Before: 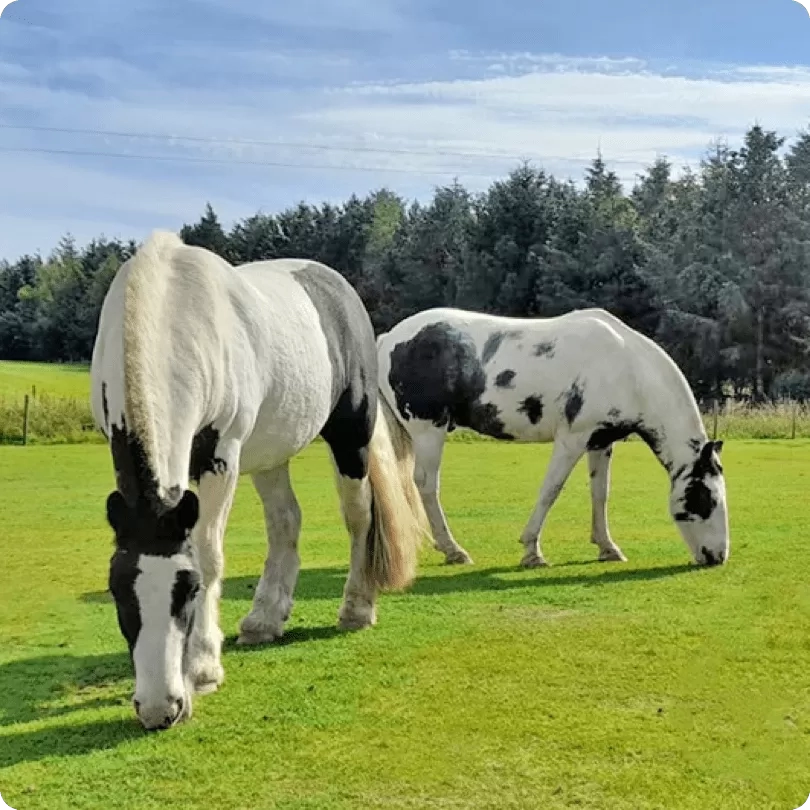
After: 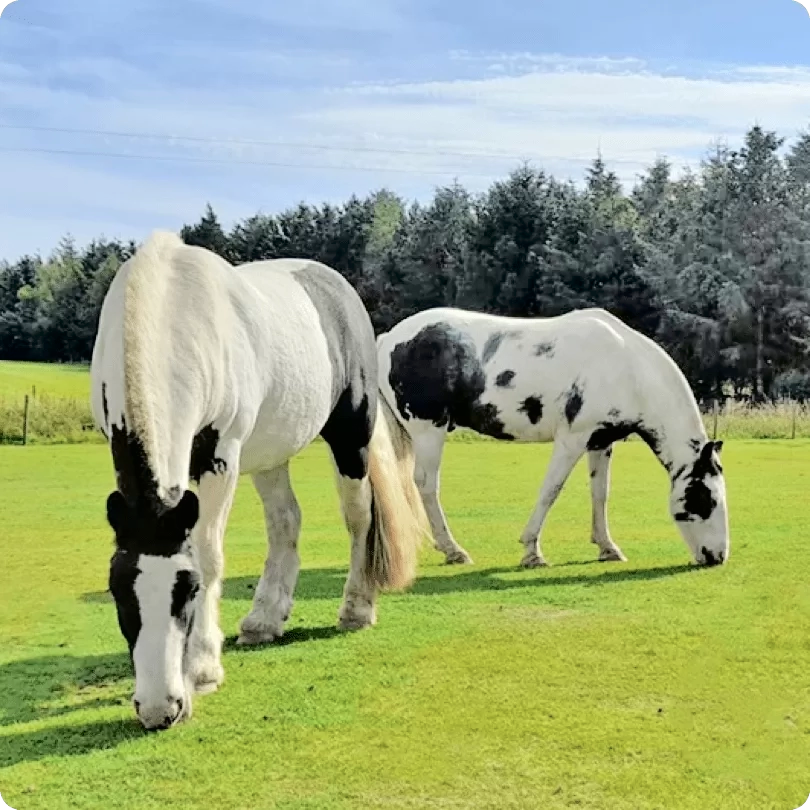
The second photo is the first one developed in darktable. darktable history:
tone curve: curves: ch0 [(0, 0) (0.003, 0.009) (0.011, 0.009) (0.025, 0.01) (0.044, 0.02) (0.069, 0.032) (0.1, 0.048) (0.136, 0.092) (0.177, 0.153) (0.224, 0.217) (0.277, 0.306) (0.335, 0.402) (0.399, 0.488) (0.468, 0.574) (0.543, 0.648) (0.623, 0.716) (0.709, 0.783) (0.801, 0.851) (0.898, 0.92) (1, 1)], color space Lab, independent channels, preserve colors none
